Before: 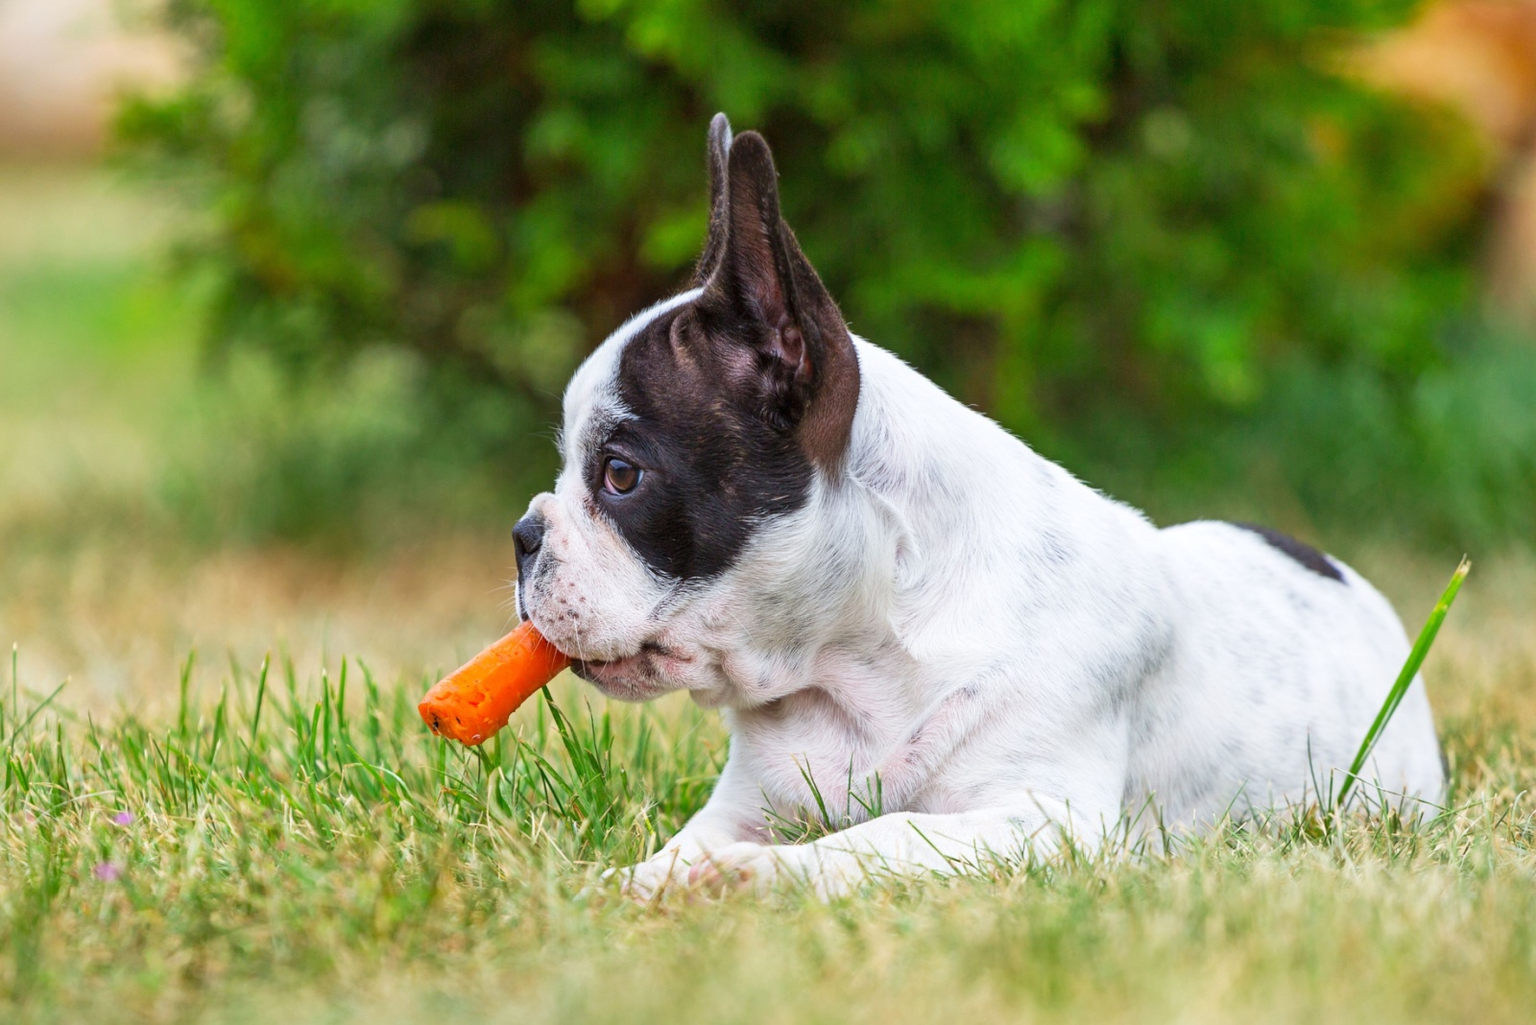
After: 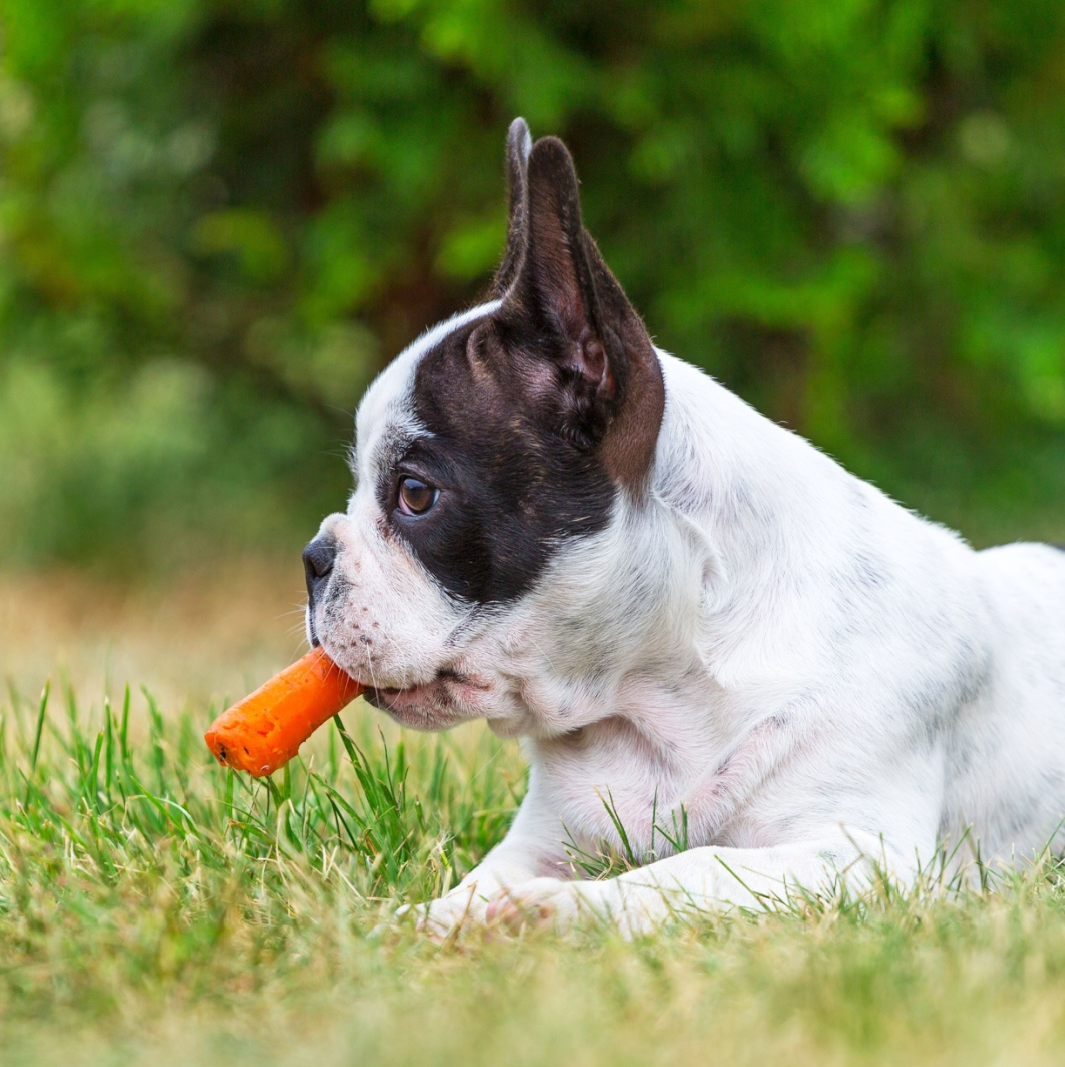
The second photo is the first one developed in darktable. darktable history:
crop and rotate: left 14.481%, right 18.908%
